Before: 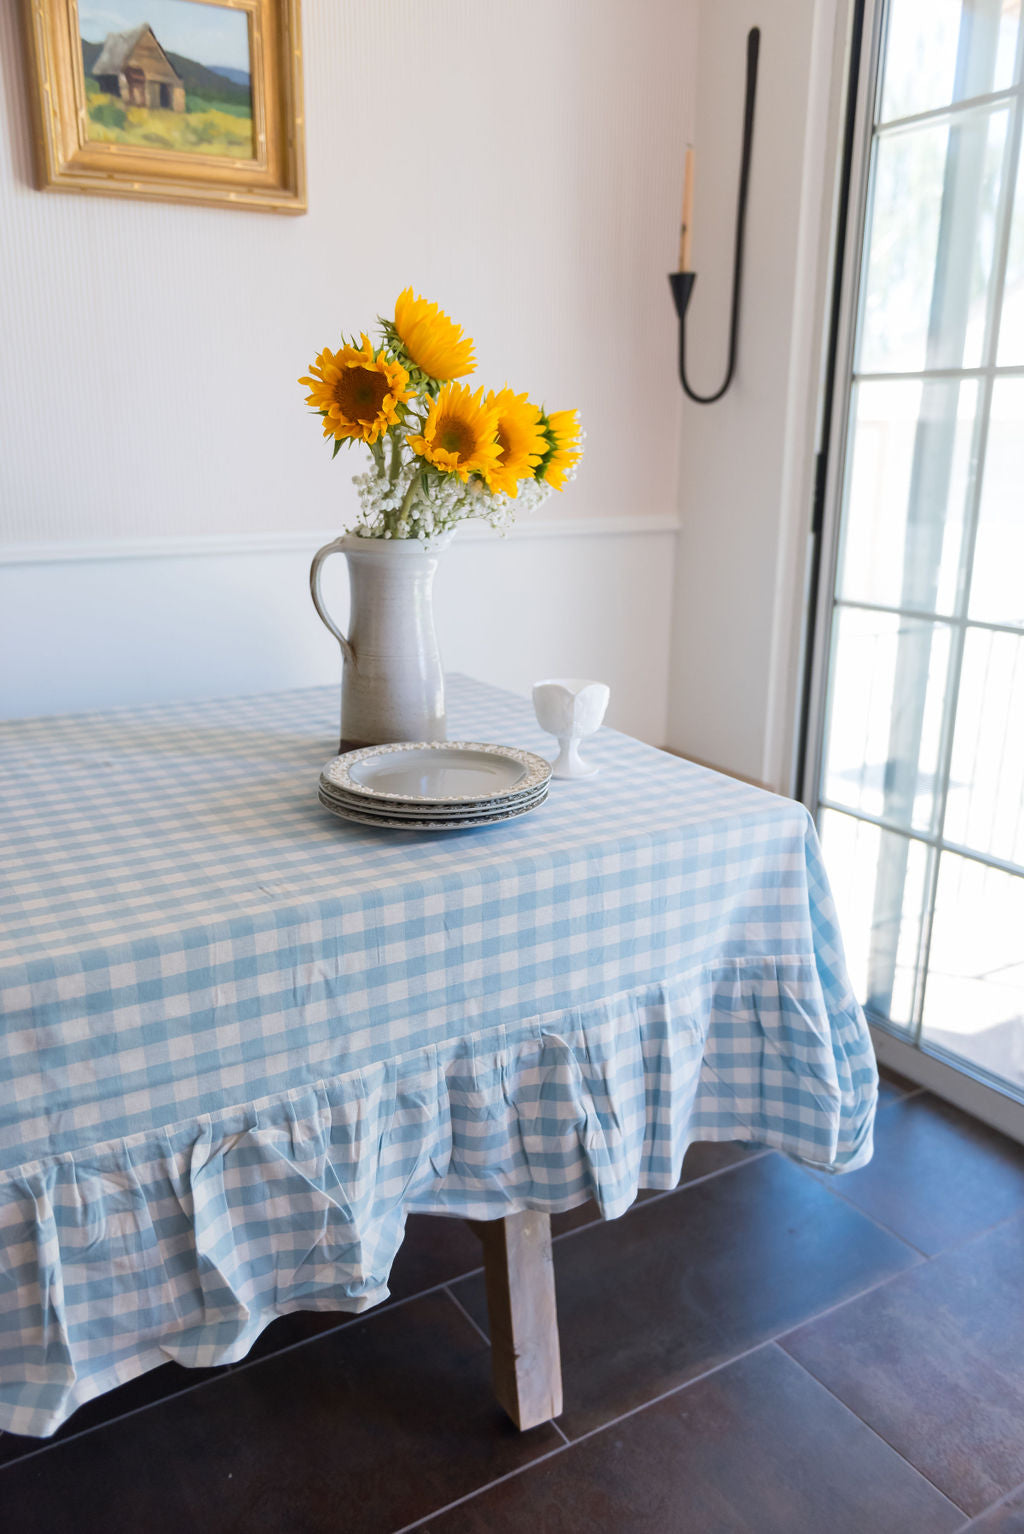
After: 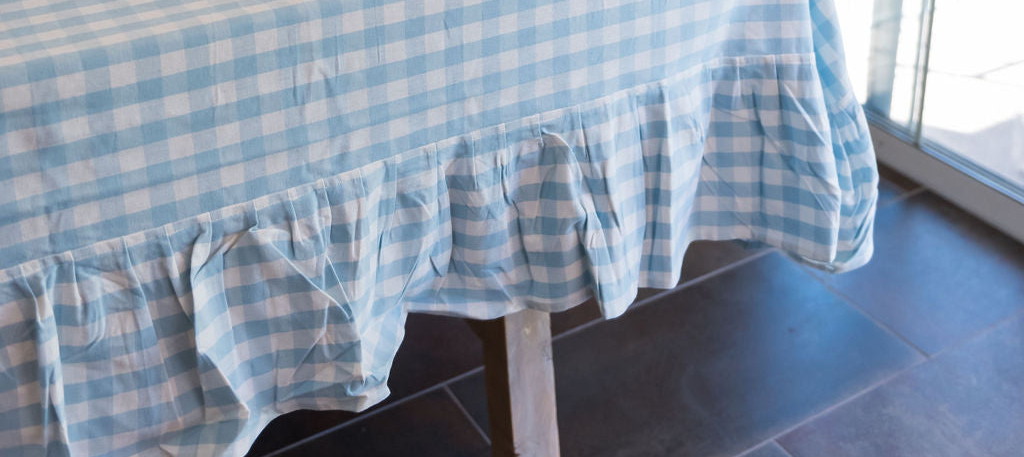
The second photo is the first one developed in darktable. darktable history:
crop and rotate: top 58.837%, bottom 11.364%
